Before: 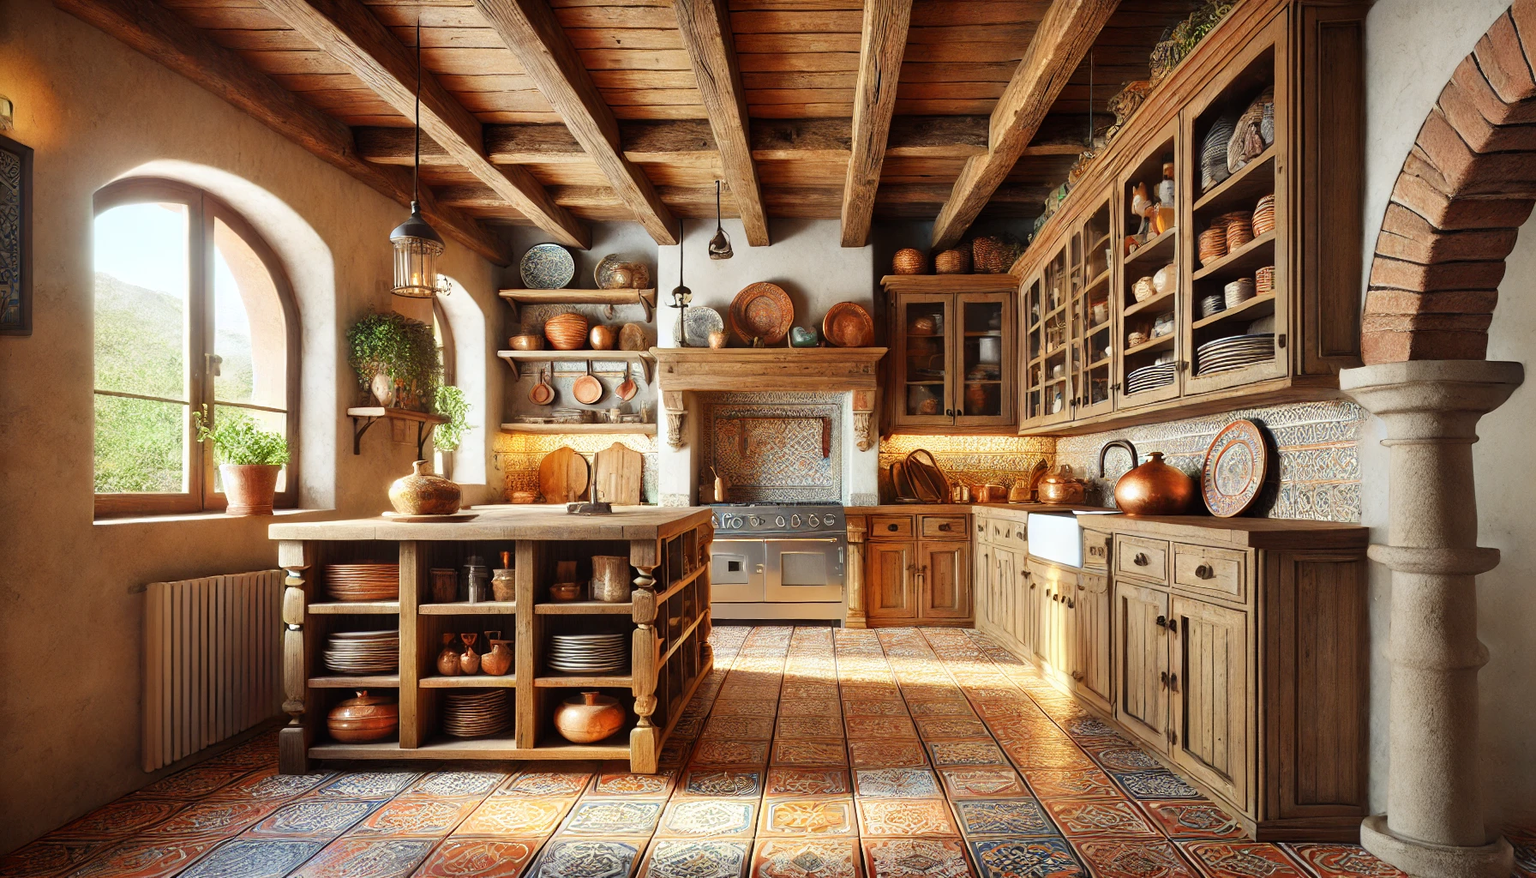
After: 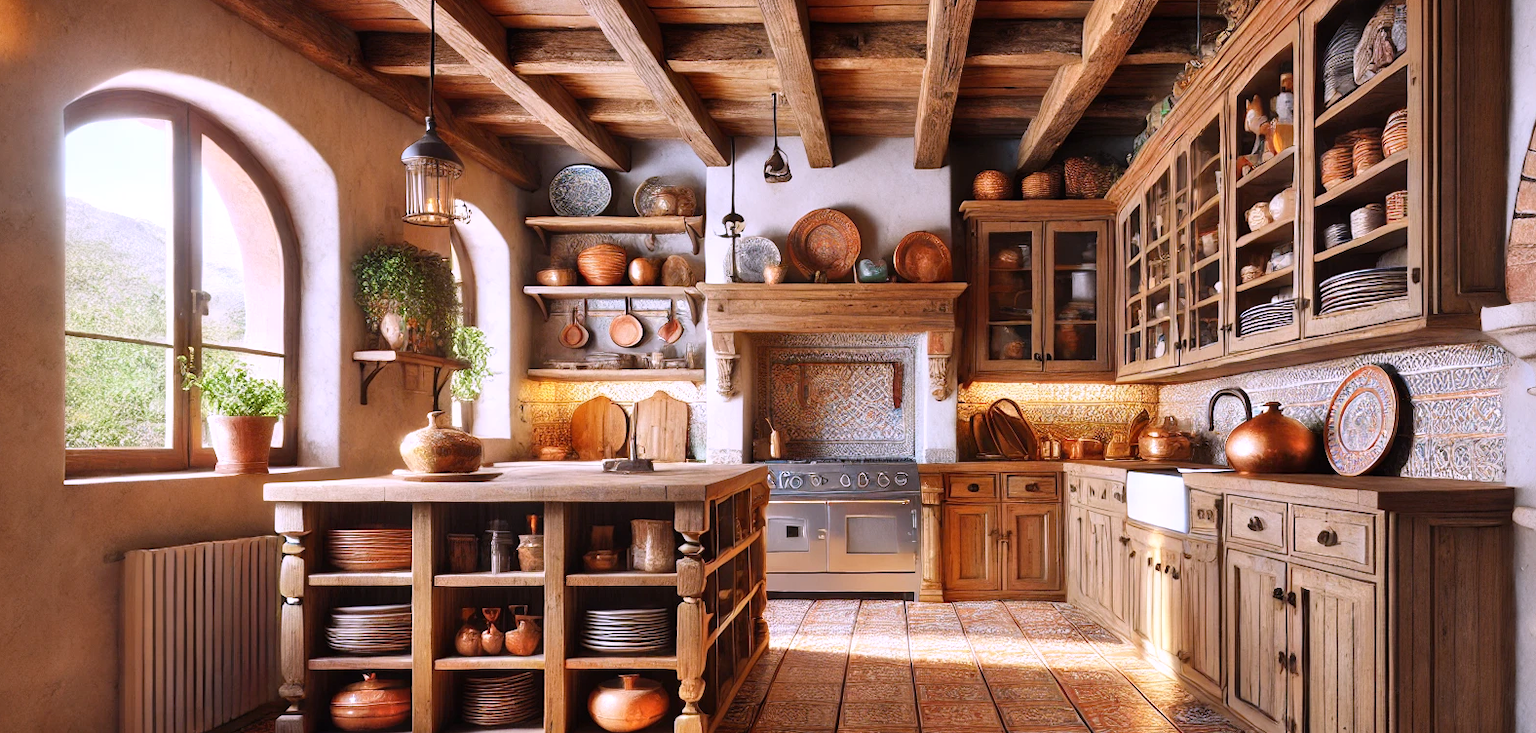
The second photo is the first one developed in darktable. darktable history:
white balance: red 1.042, blue 1.17
shadows and highlights: soften with gaussian
crop and rotate: left 2.425%, top 11.305%, right 9.6%, bottom 15.08%
